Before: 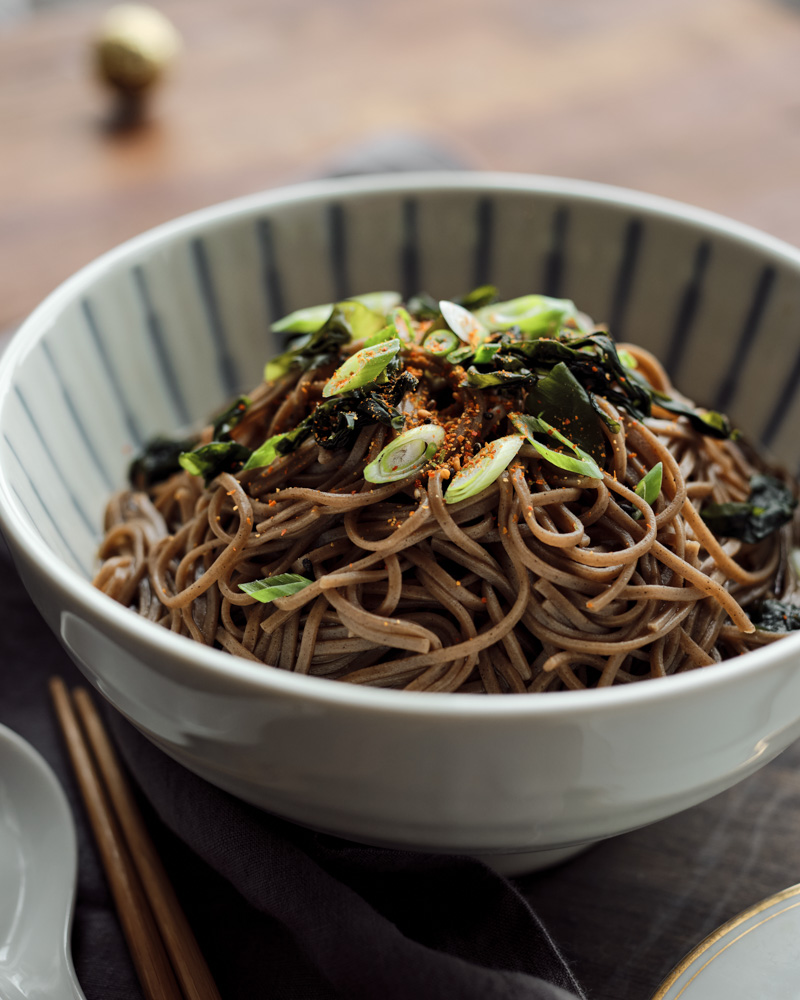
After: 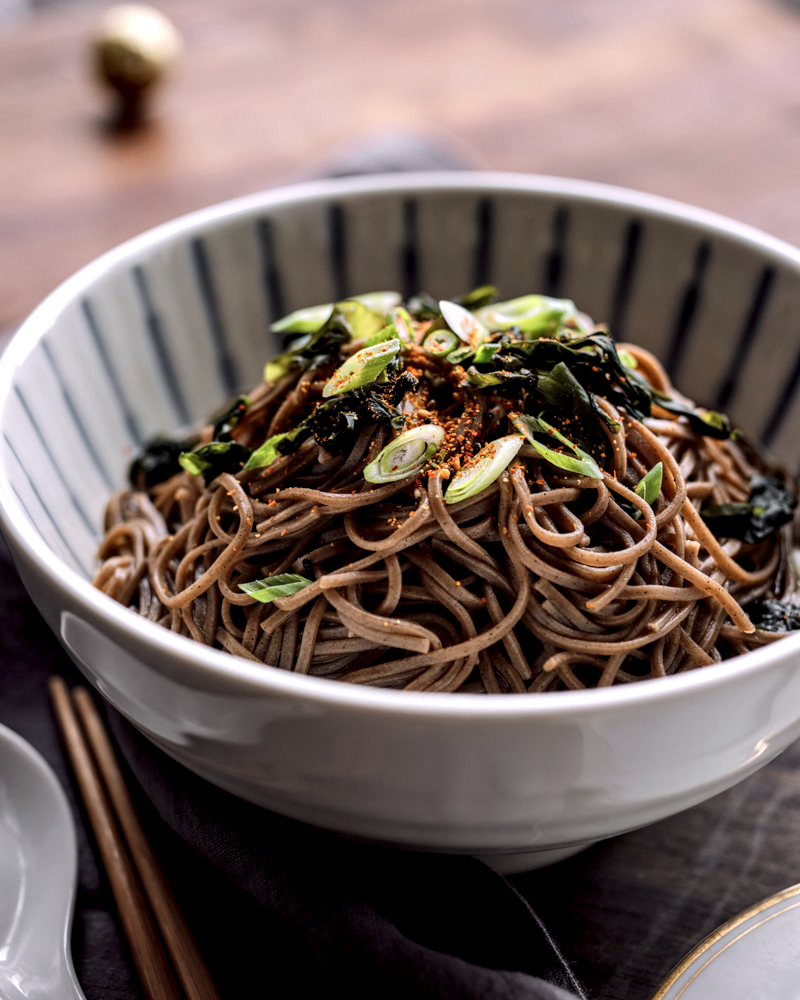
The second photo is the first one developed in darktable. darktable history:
local contrast: highlights 60%, shadows 60%, detail 160%
white balance: red 1.05, blue 1.072
